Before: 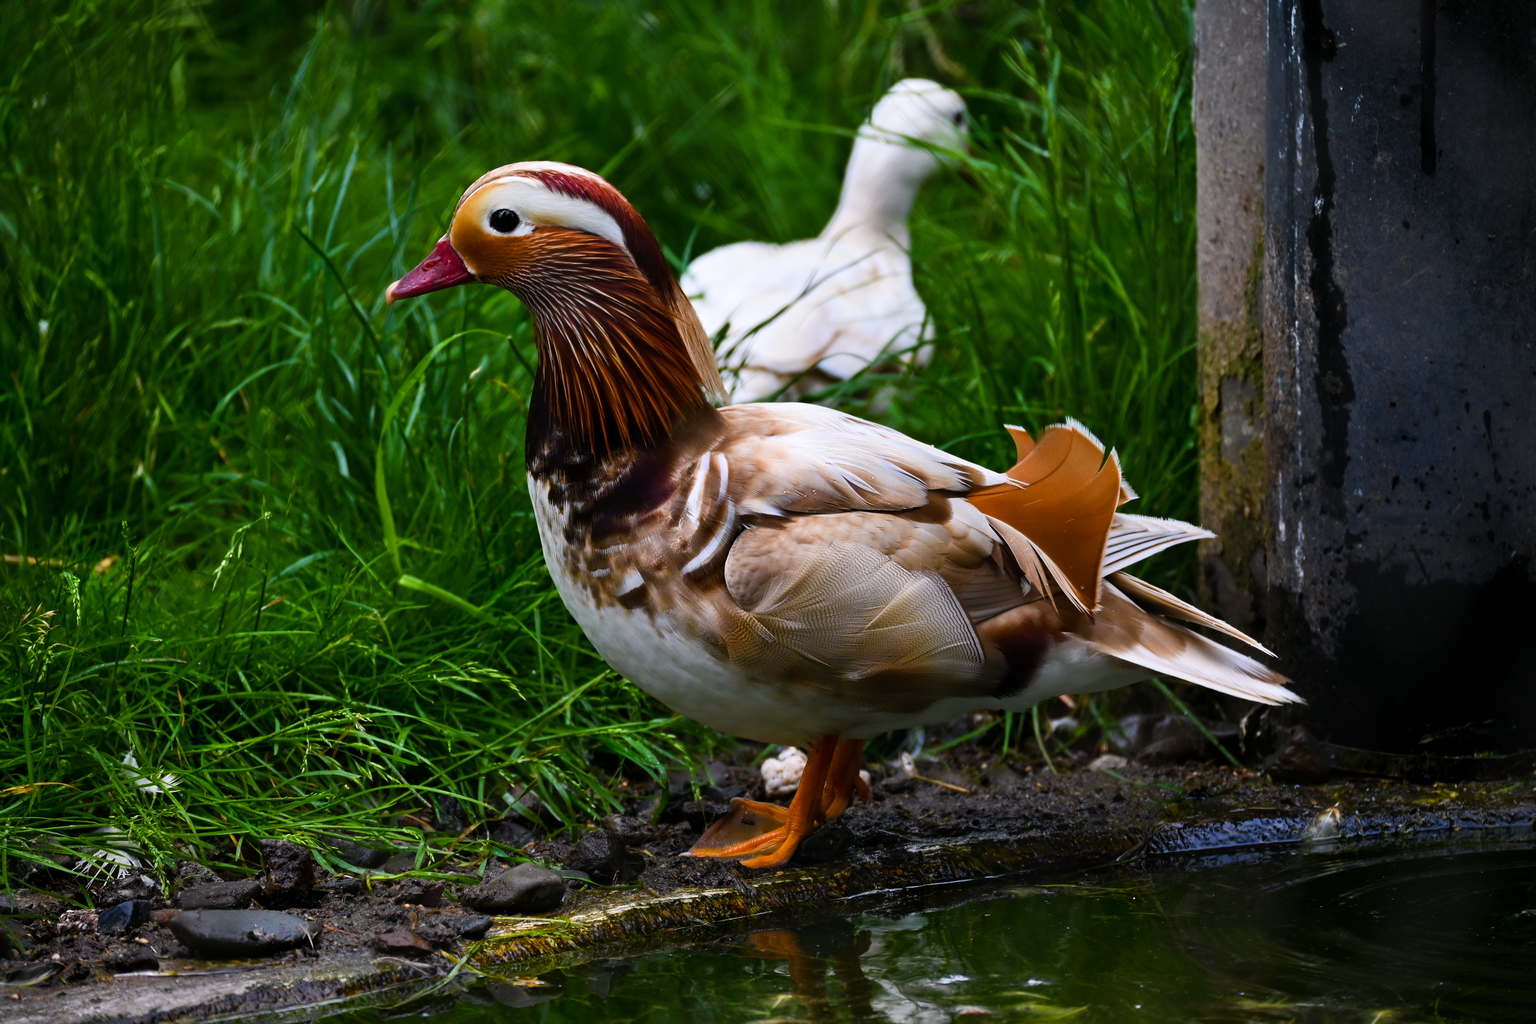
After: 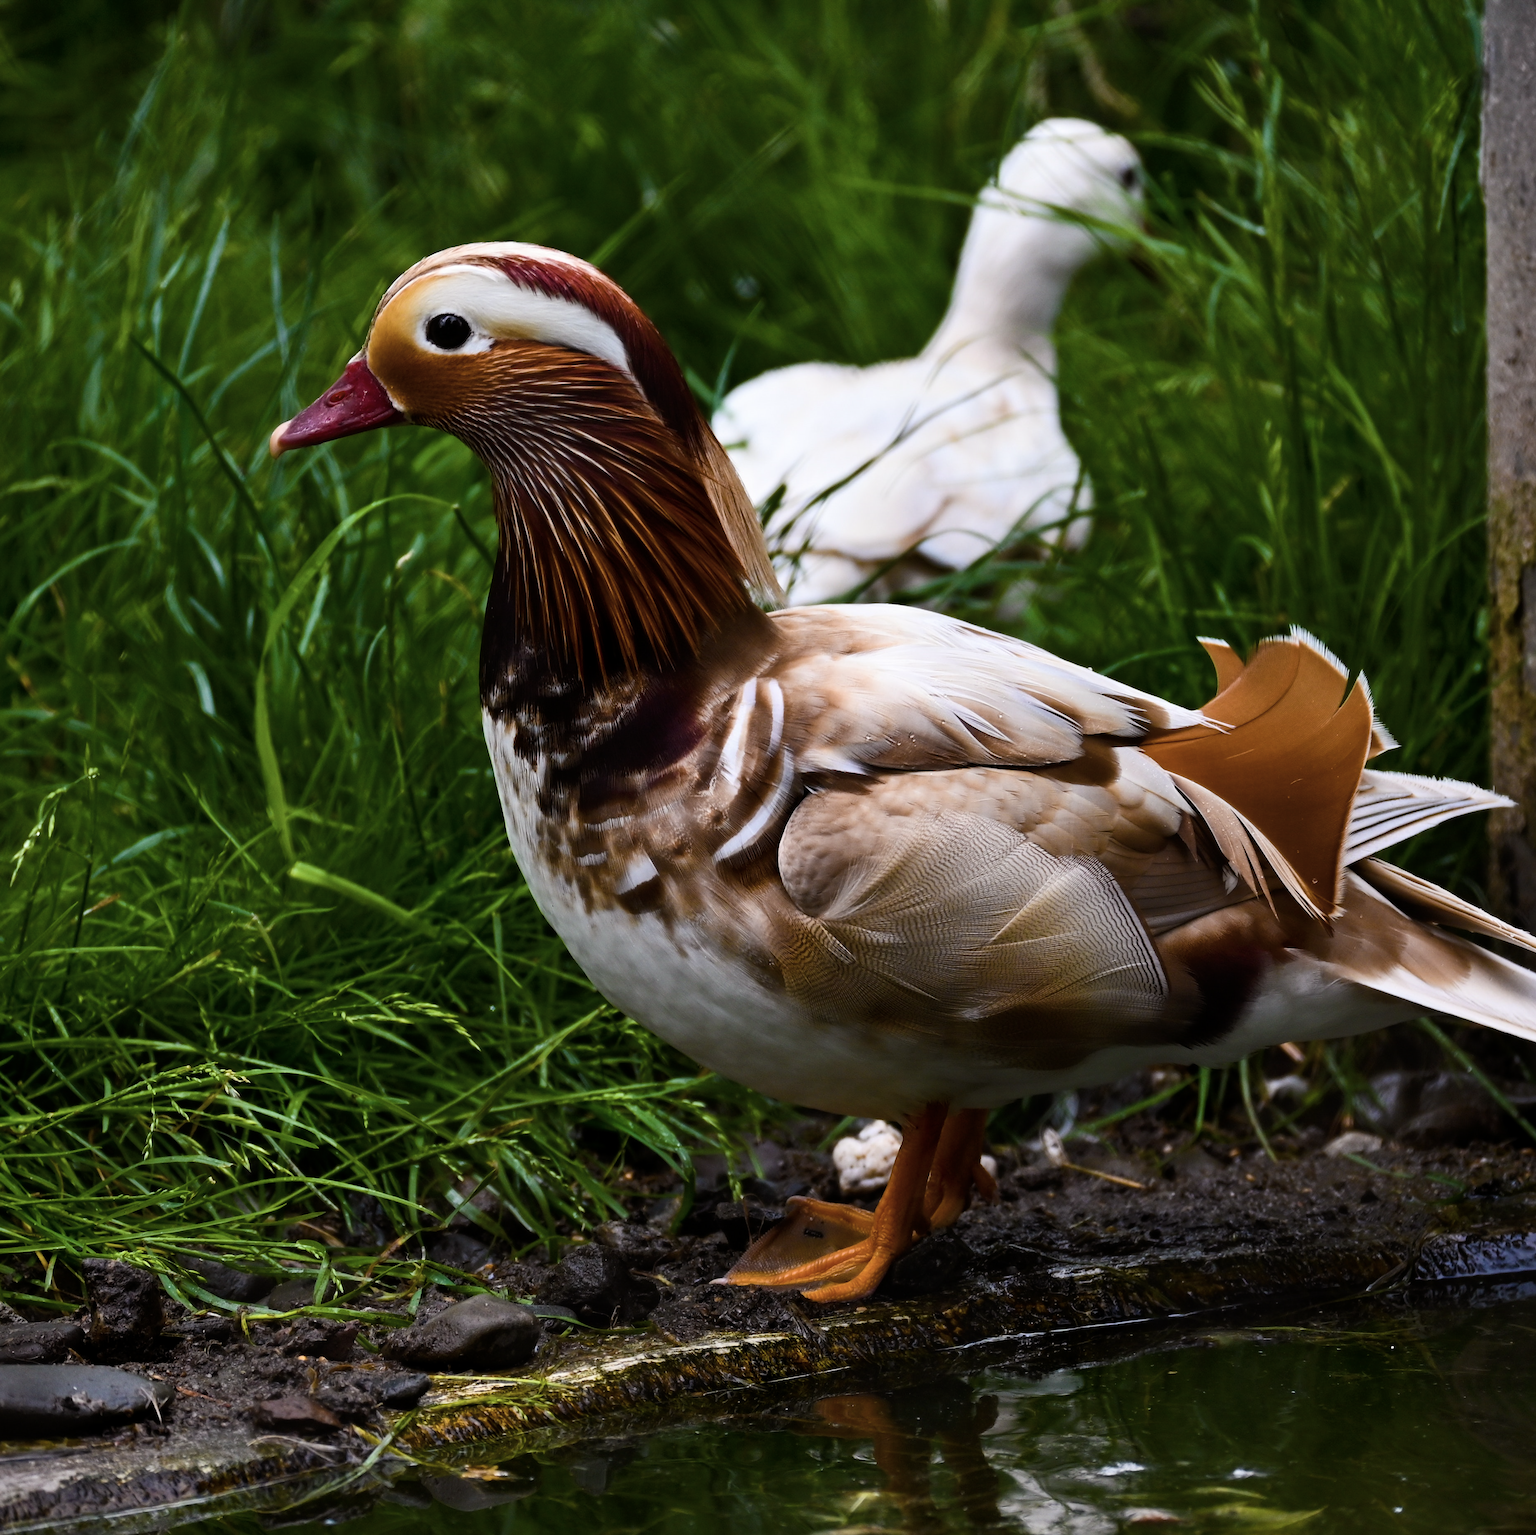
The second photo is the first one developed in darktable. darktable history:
contrast brightness saturation: contrast 0.103, saturation -0.285
color balance rgb: power › luminance -3.942%, power › chroma 0.586%, power › hue 39.72°, perceptual saturation grading › global saturation 16.88%
crop and rotate: left 13.412%, right 19.899%
tone equalizer: -7 EV 0.136 EV, edges refinement/feathering 500, mask exposure compensation -1.57 EV, preserve details no
